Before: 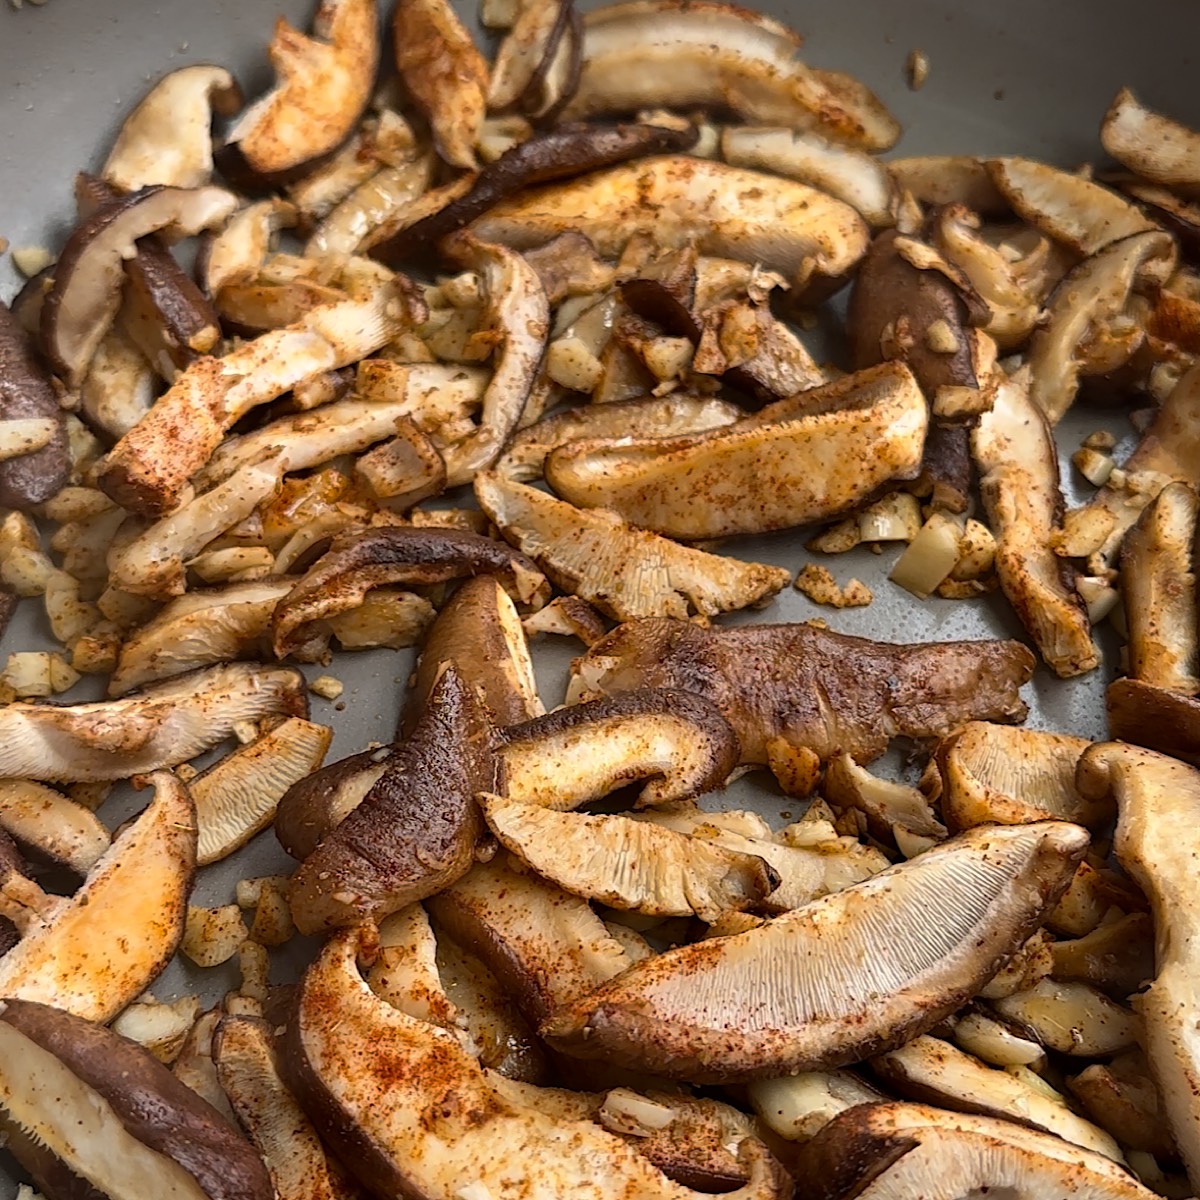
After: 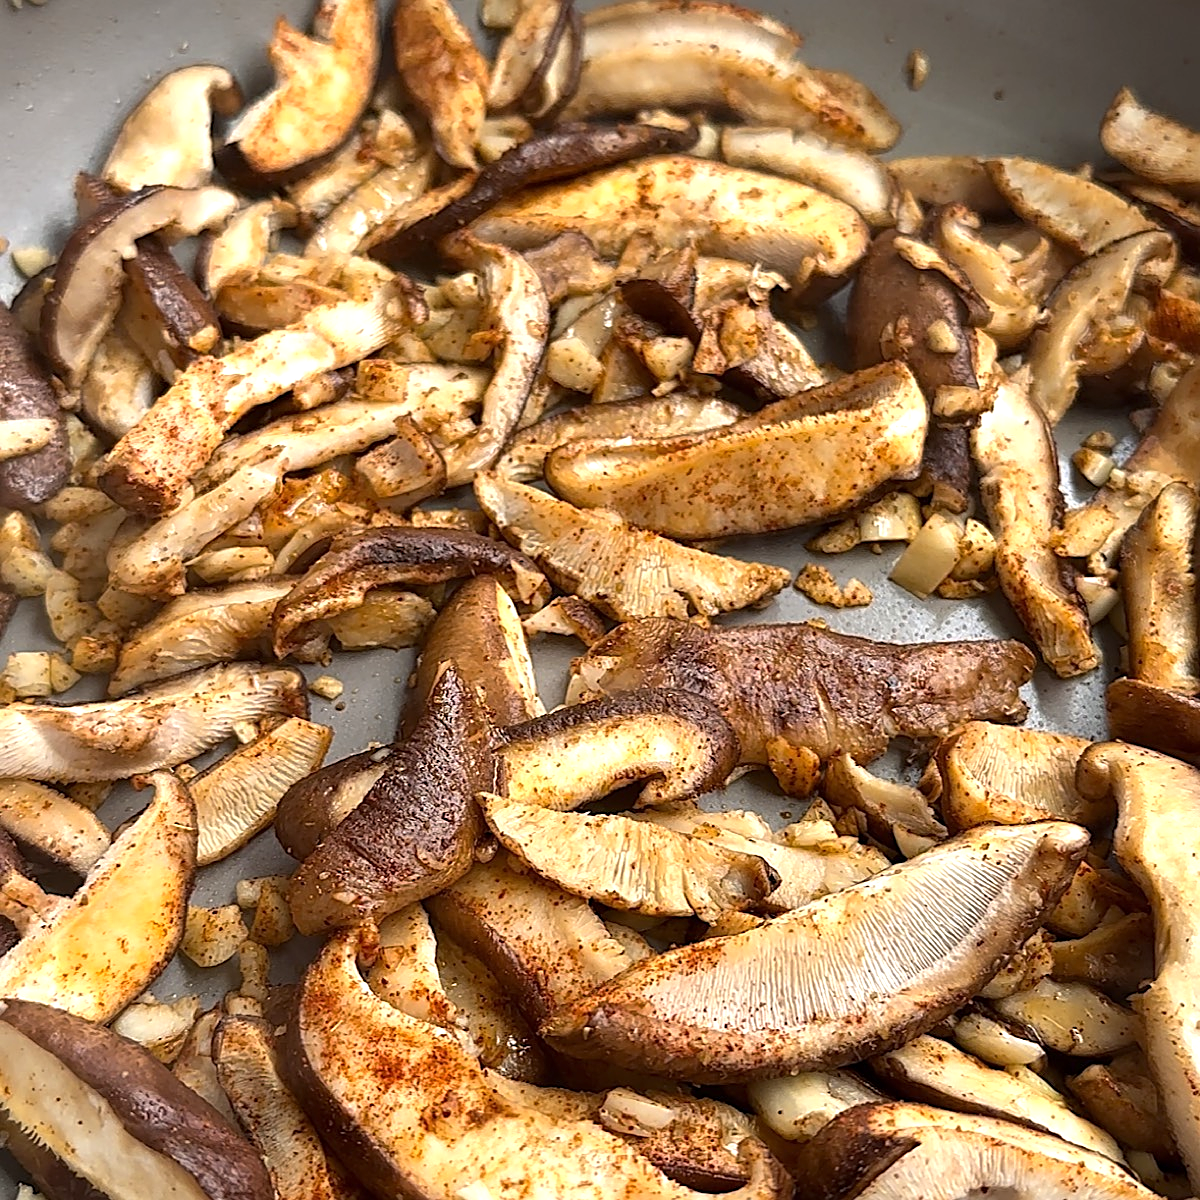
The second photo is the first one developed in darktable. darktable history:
exposure: exposure 0.606 EV, compensate exposure bias true, compensate highlight preservation false
sharpen: on, module defaults
